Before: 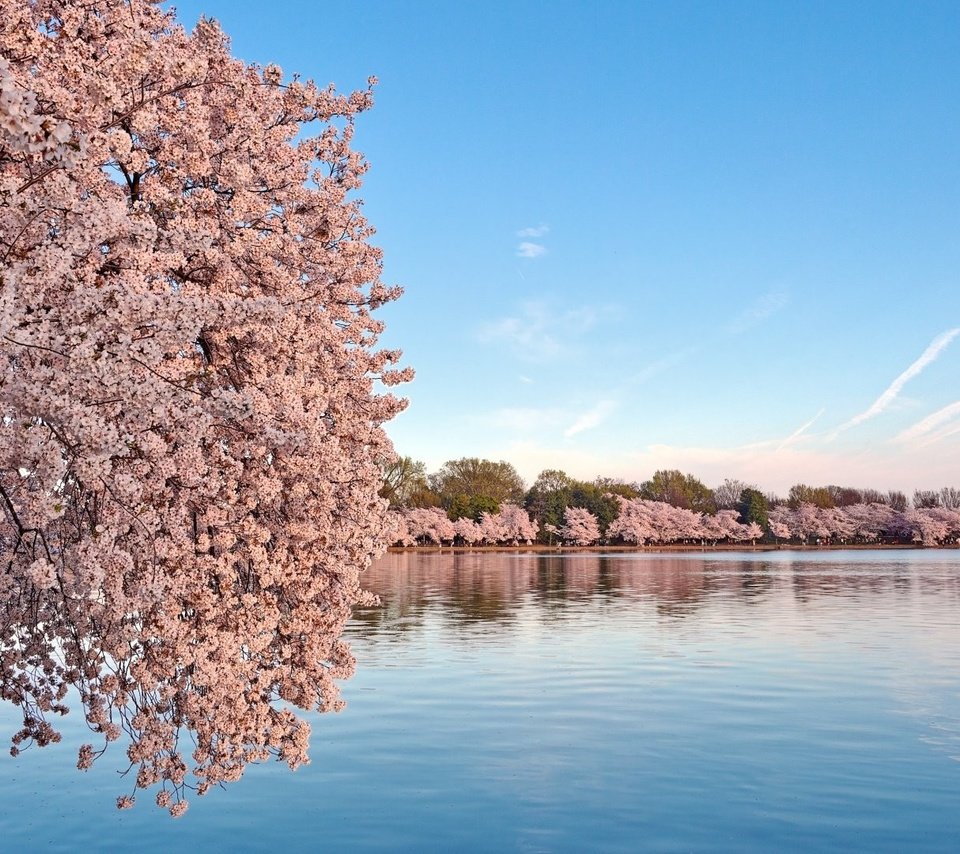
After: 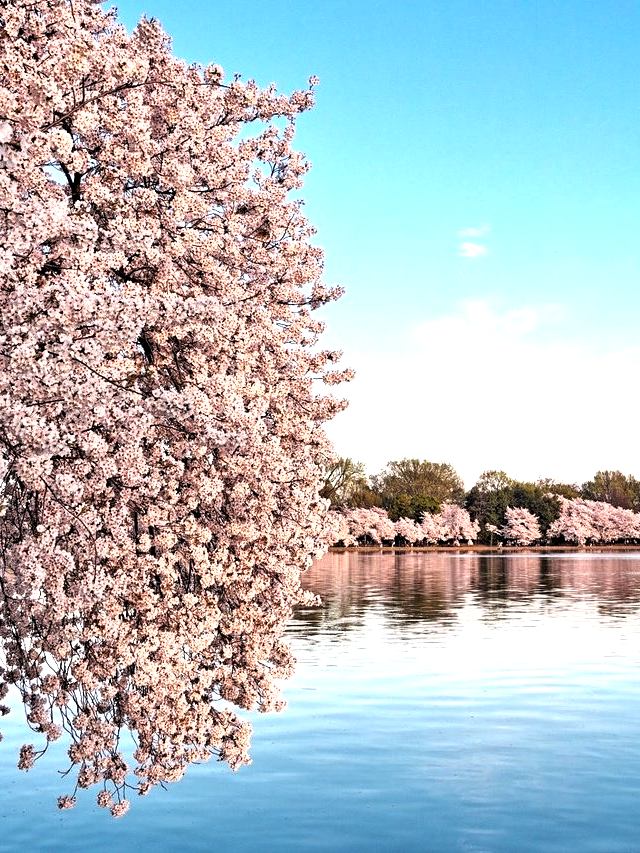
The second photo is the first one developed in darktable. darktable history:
exposure: black level correction 0.003, exposure 0.385 EV, compensate highlight preservation false
levels: black 0.089%, levels [0.129, 0.519, 0.867]
crop and rotate: left 6.237%, right 27.028%
